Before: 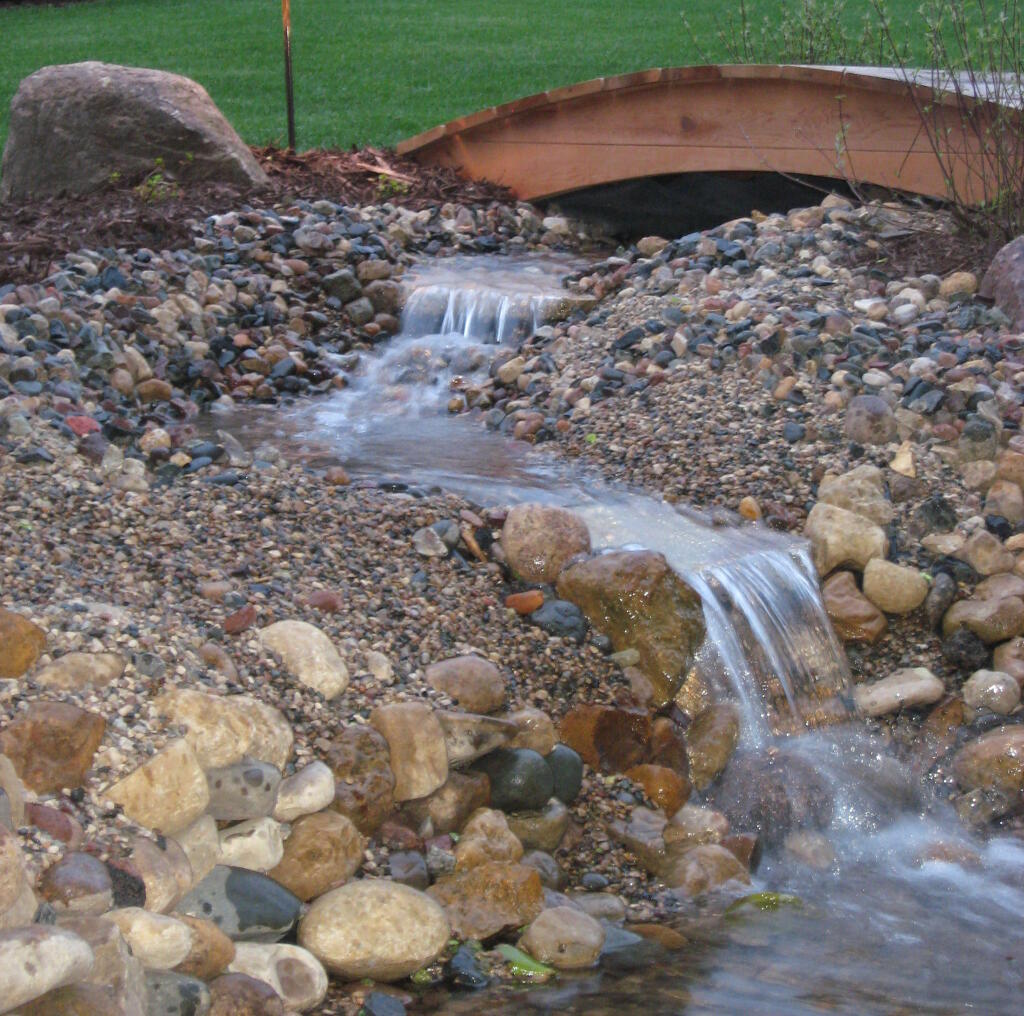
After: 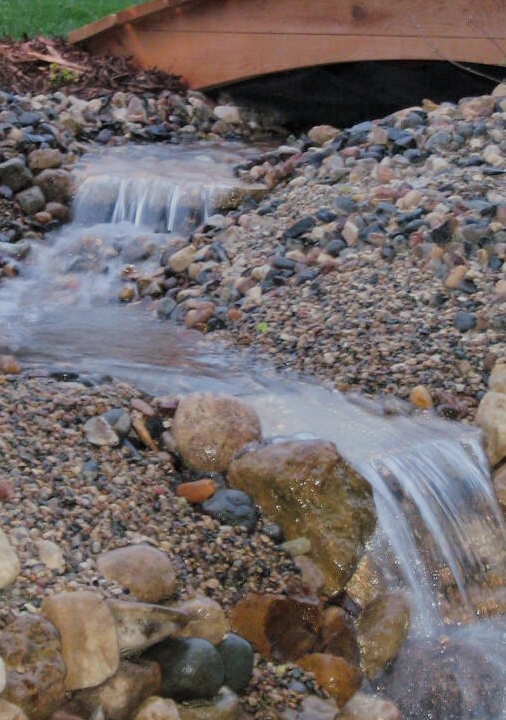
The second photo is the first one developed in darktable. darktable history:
crop: left 32.15%, top 11.004%, right 18.346%, bottom 17.395%
exposure: black level correction 0.001, compensate exposure bias true, compensate highlight preservation false
filmic rgb: black relative exposure -8.48 EV, white relative exposure 5.57 EV, hardness 3.35, contrast 1.018
